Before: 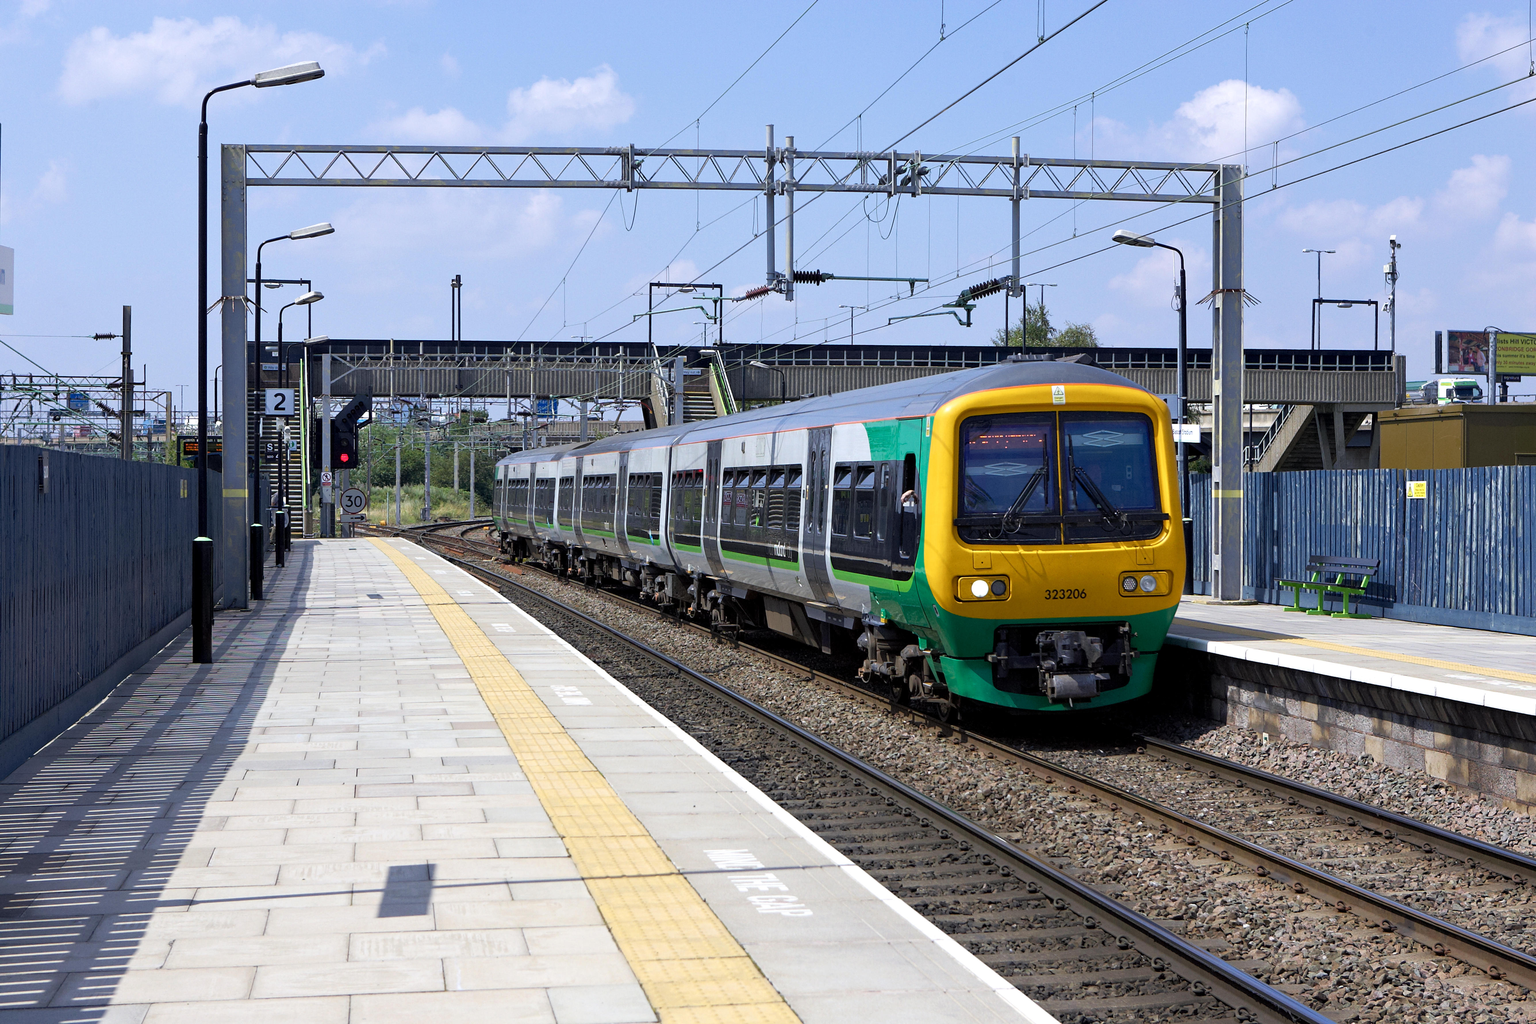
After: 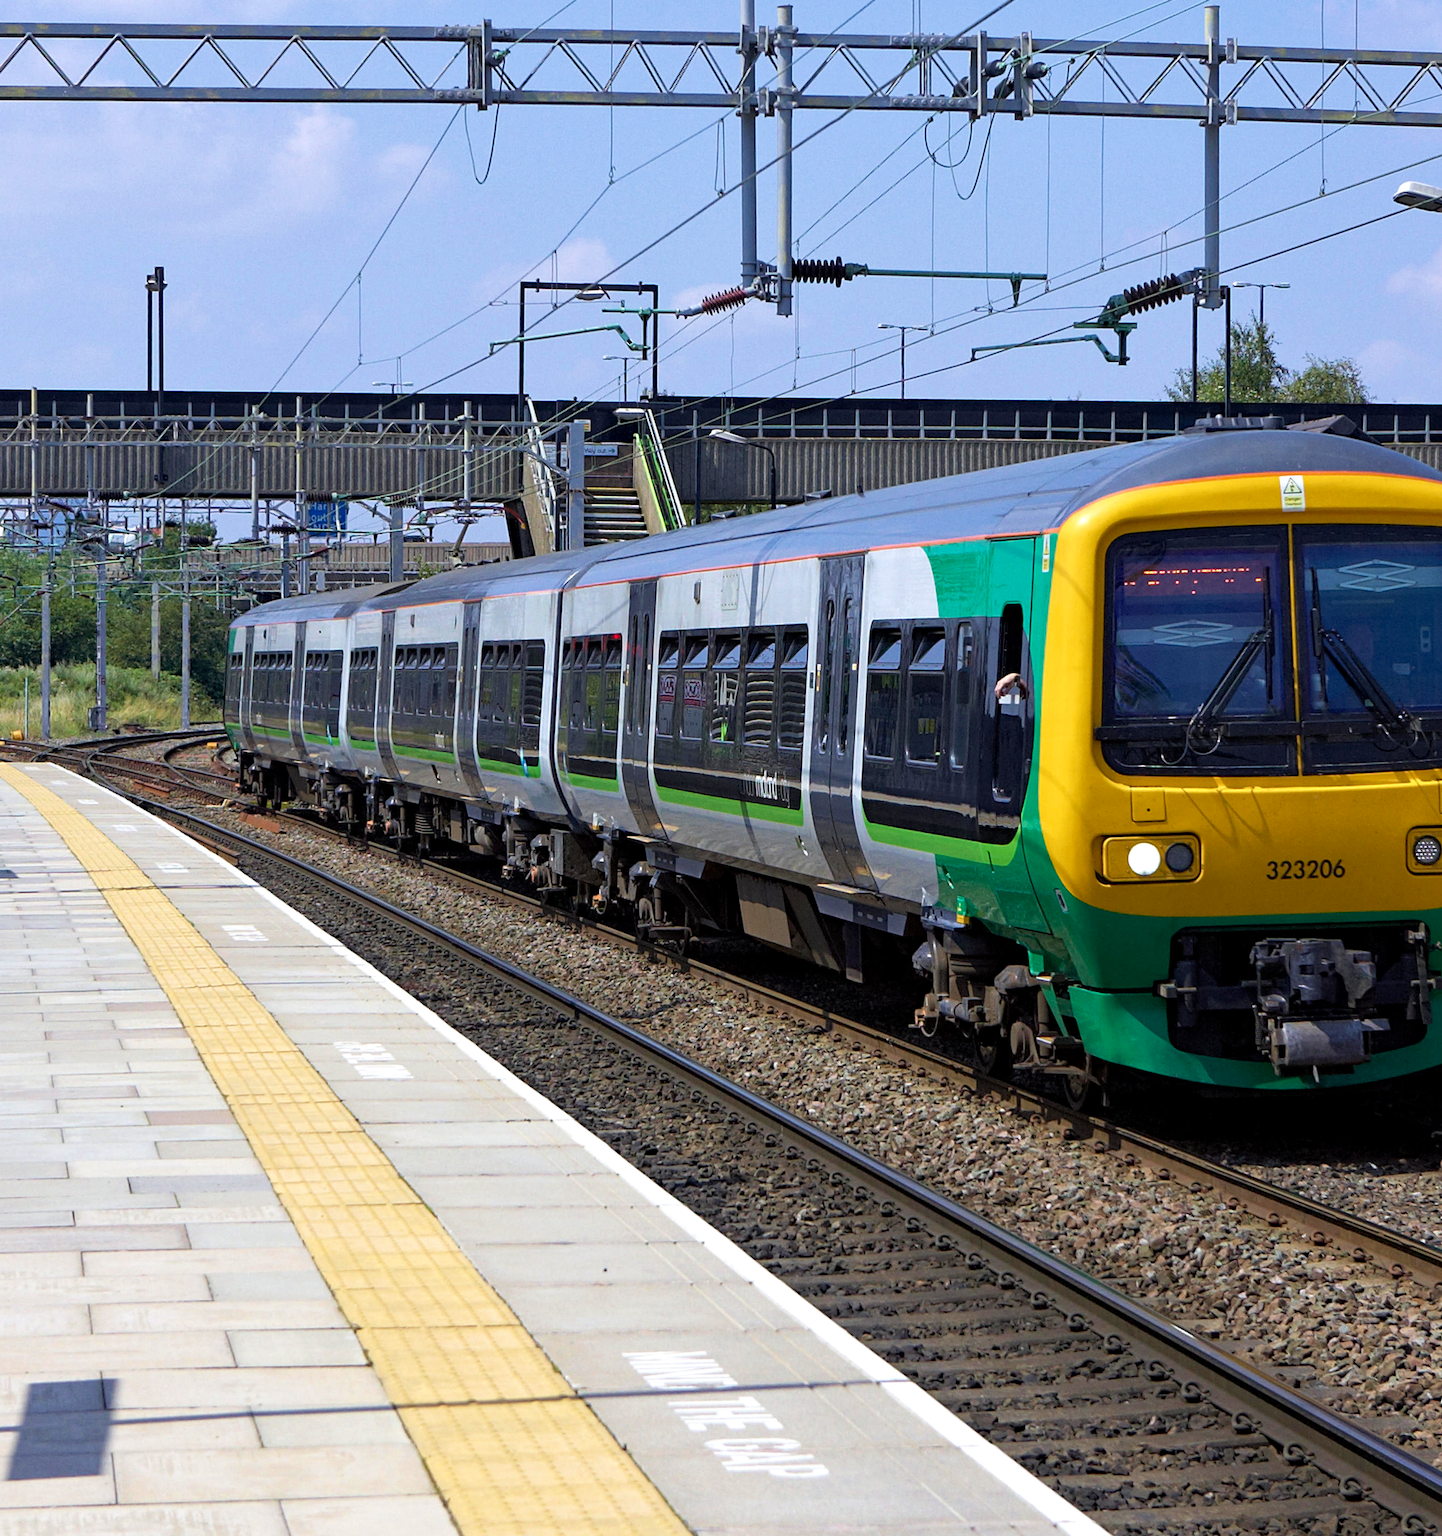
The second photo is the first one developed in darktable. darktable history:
crop and rotate: angle 0.011°, left 24.356%, top 13.047%, right 25.87%, bottom 7.449%
exposure: compensate highlight preservation false
haze removal: compatibility mode true, adaptive false
velvia: on, module defaults
